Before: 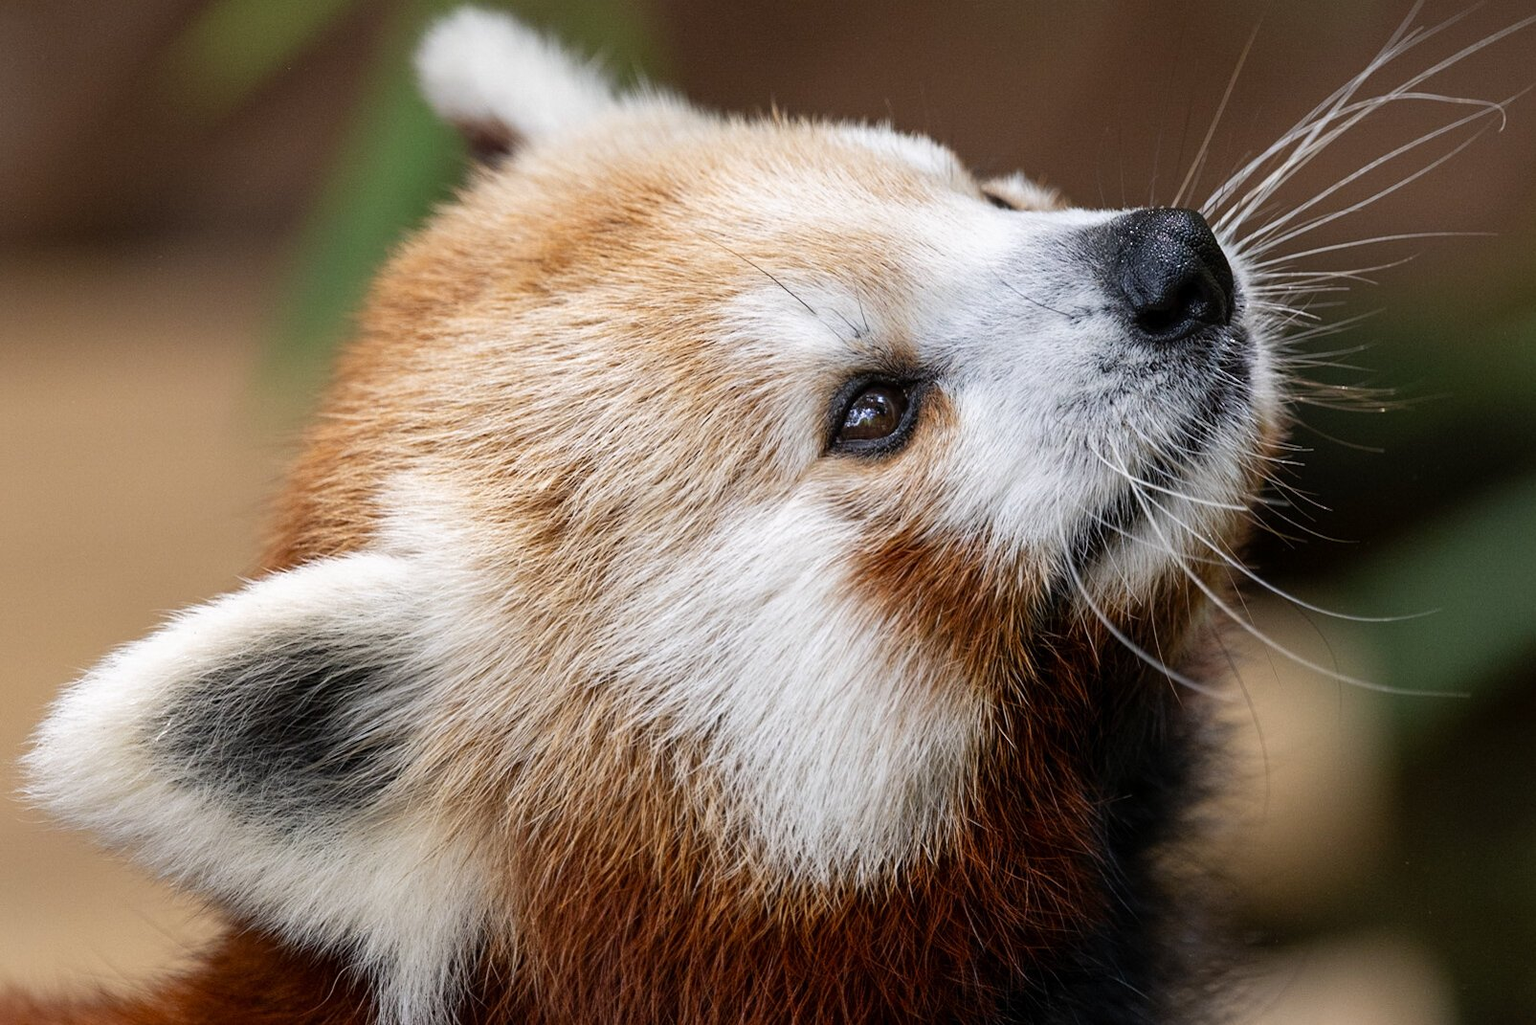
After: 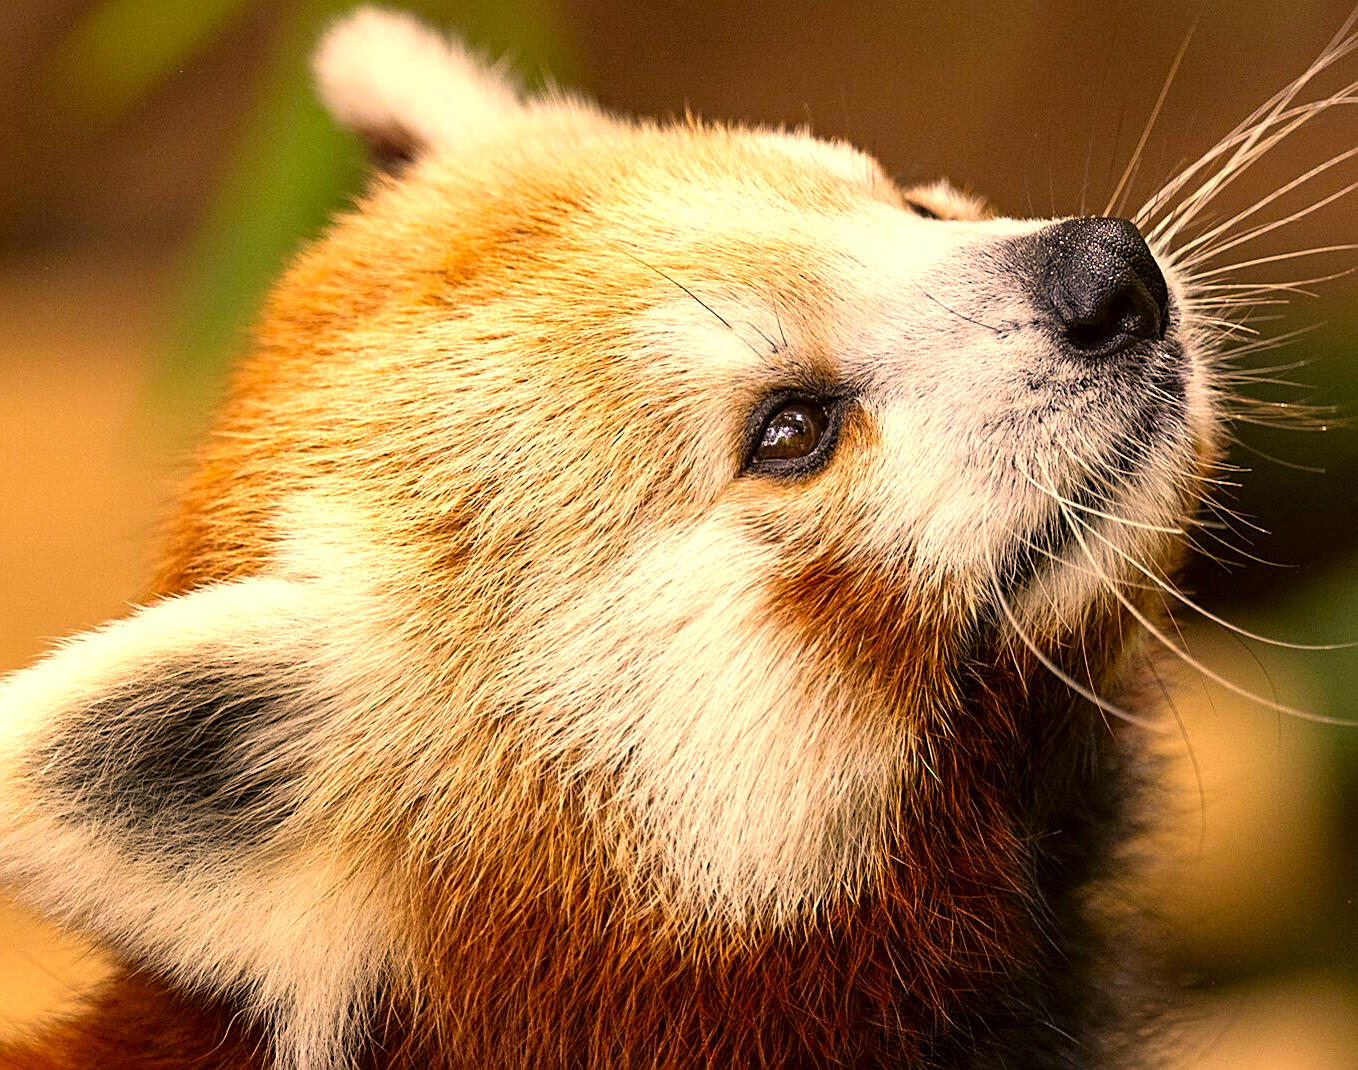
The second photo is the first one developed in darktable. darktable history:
crop: left 7.564%, right 7.805%
sharpen: on, module defaults
haze removal: compatibility mode true
color correction: highlights a* 18.3, highlights b* 34.94, shadows a* 1.51, shadows b* 5.84, saturation 1.01
exposure: exposure 0.945 EV, compensate highlight preservation false
shadows and highlights: radius 120.33, shadows 21.54, white point adjustment -9.62, highlights -13.81, soften with gaussian
